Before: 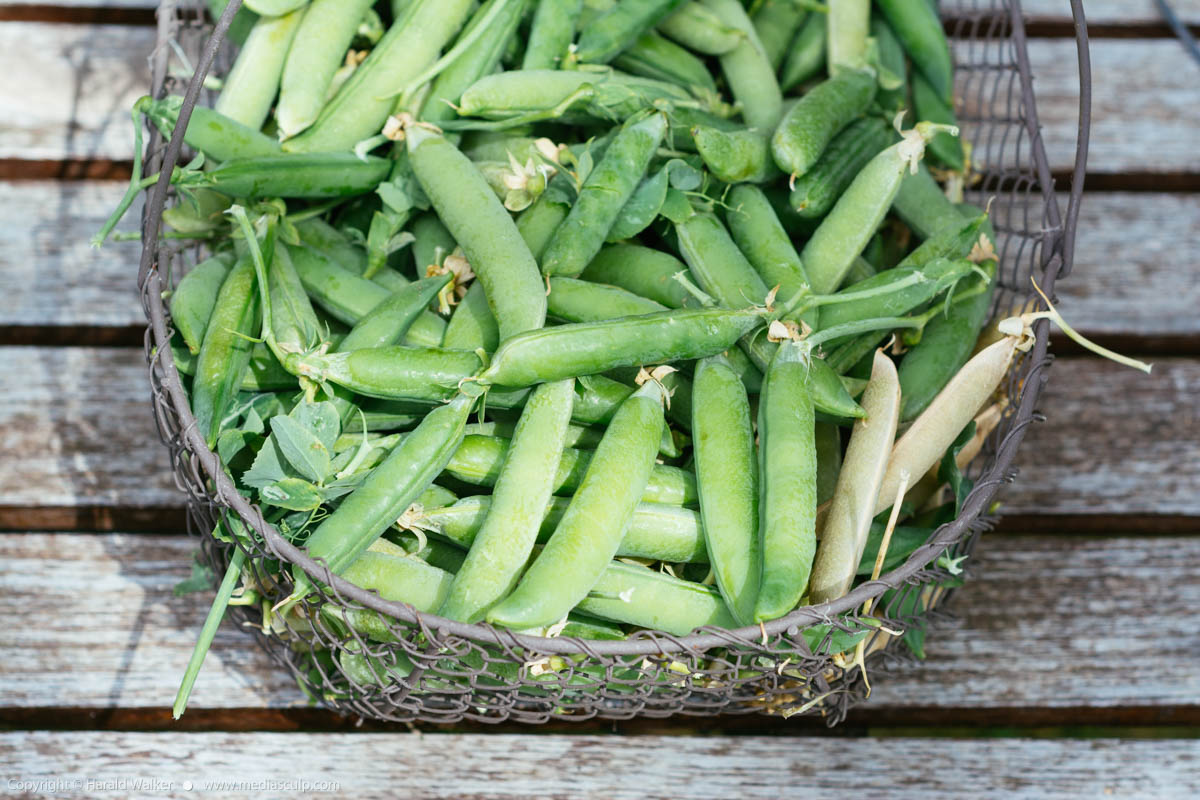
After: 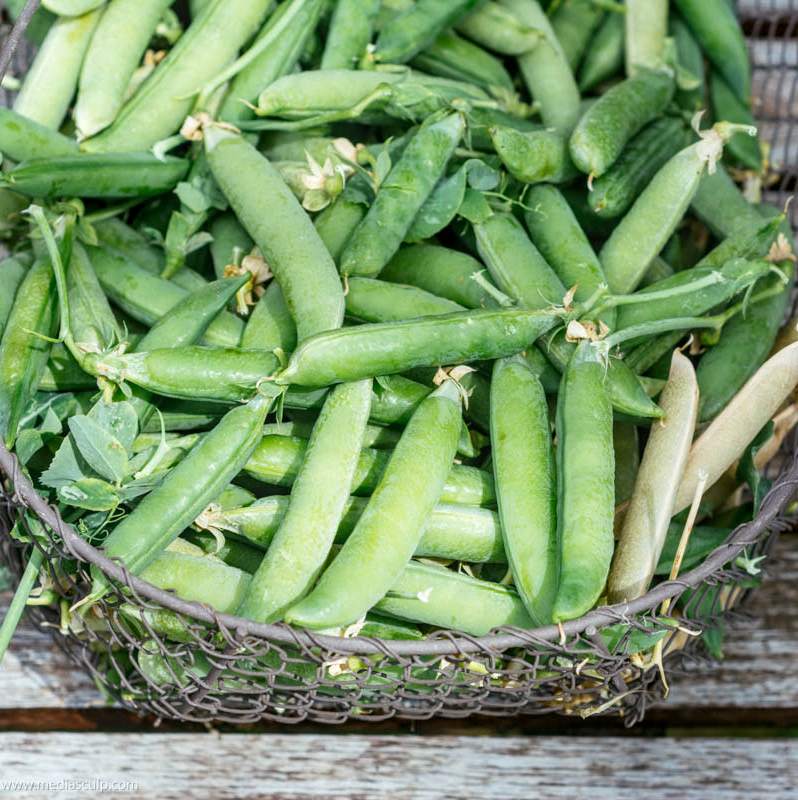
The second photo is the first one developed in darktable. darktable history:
crop: left 16.899%, right 16.556%
local contrast: on, module defaults
